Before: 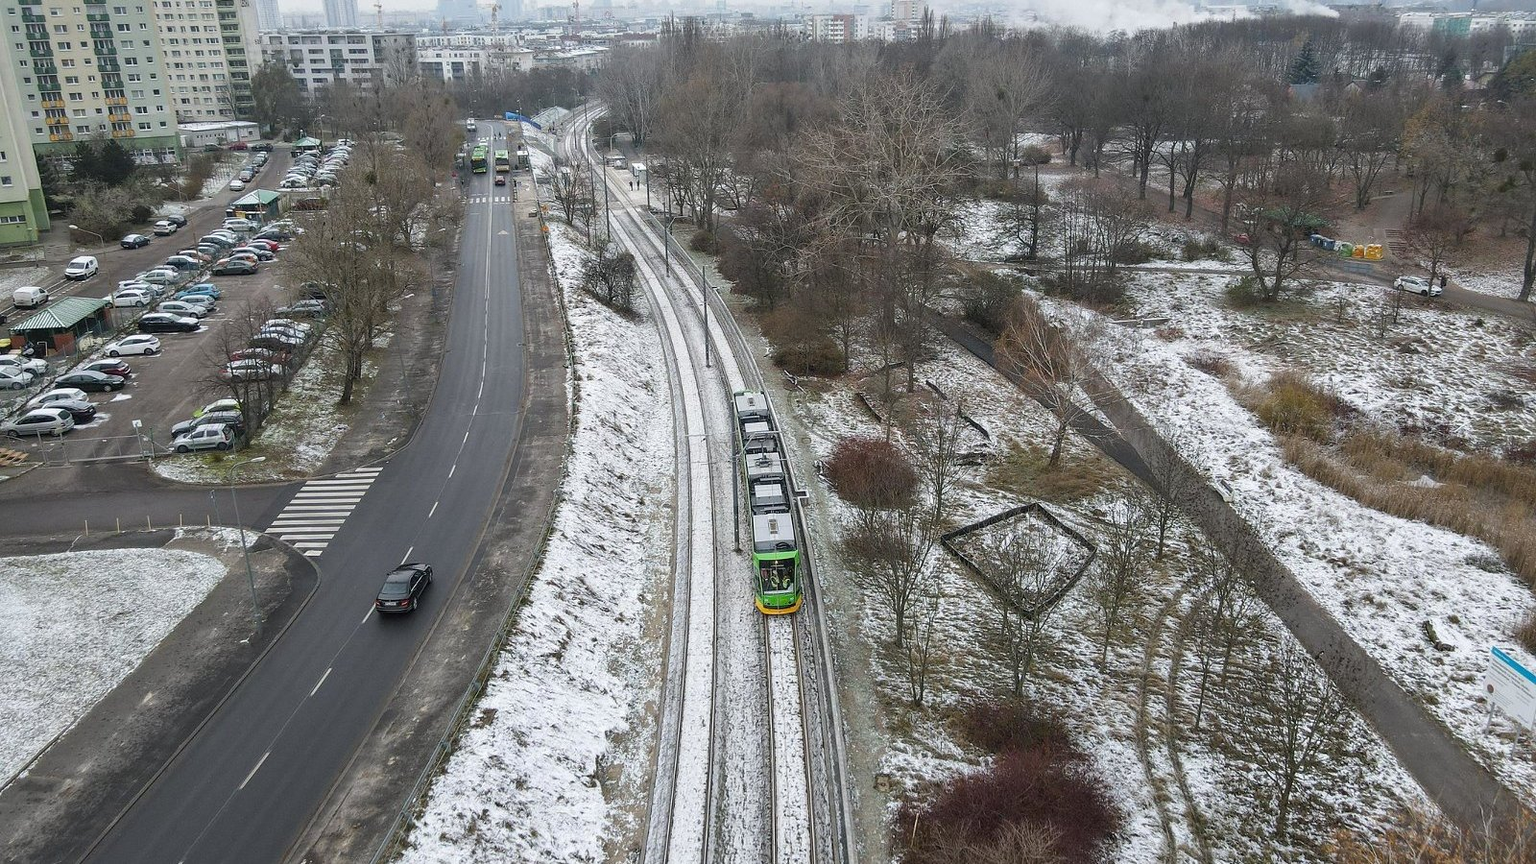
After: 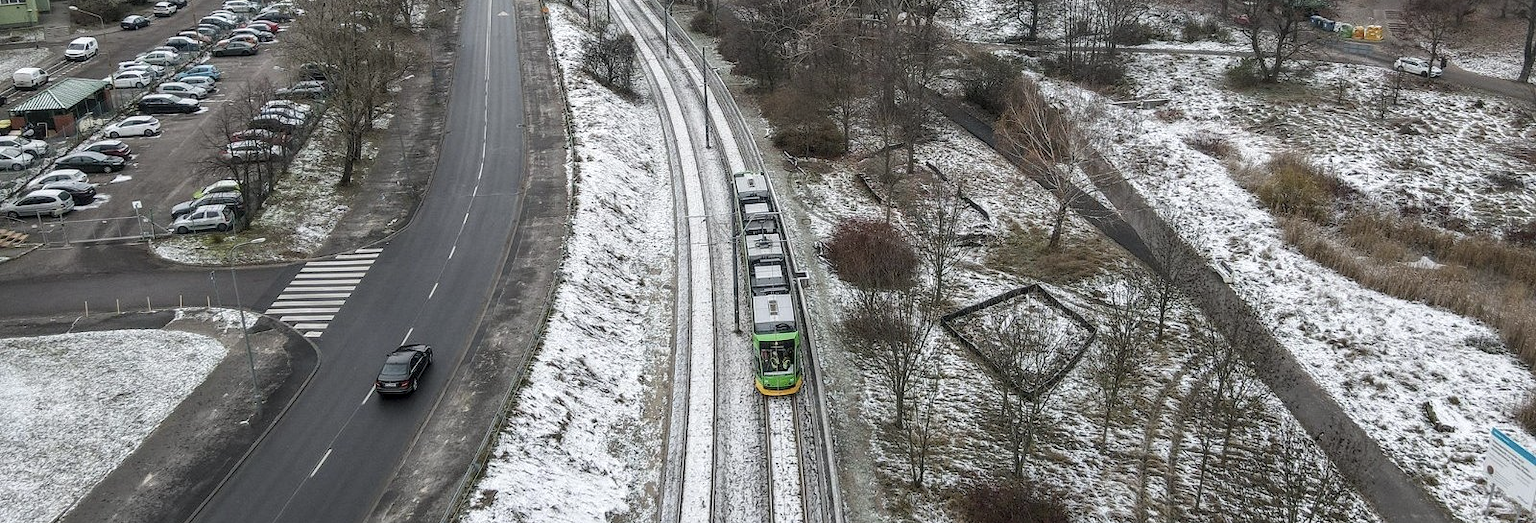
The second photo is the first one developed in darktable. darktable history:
crop and rotate: top 25.38%, bottom 13.962%
contrast brightness saturation: contrast 0.059, brightness -0.011, saturation -0.235
local contrast: on, module defaults
